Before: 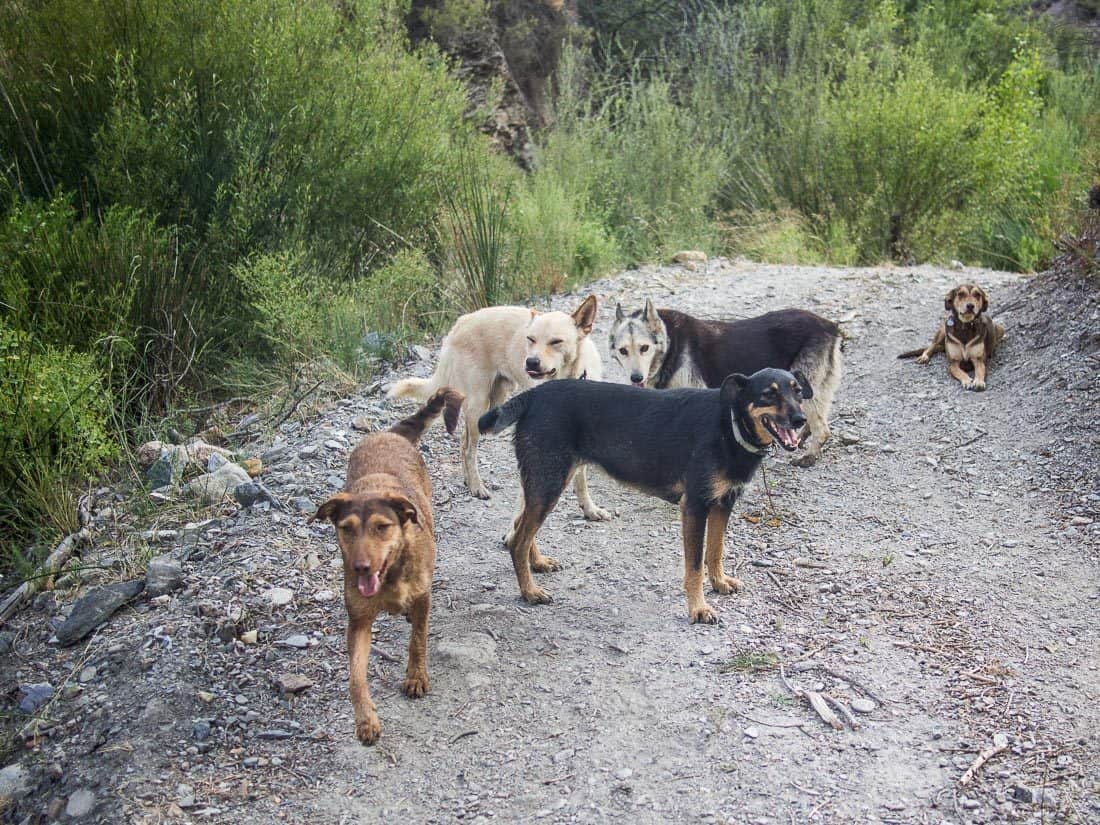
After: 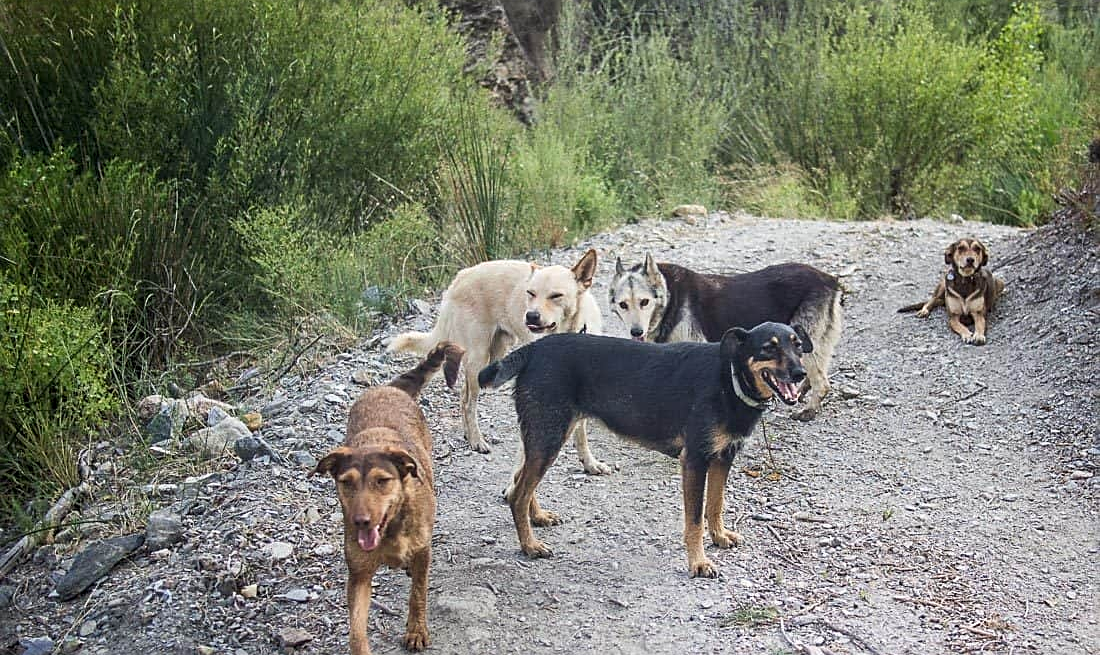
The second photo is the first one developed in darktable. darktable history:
crop and rotate: top 5.662%, bottom 14.864%
sharpen: on, module defaults
